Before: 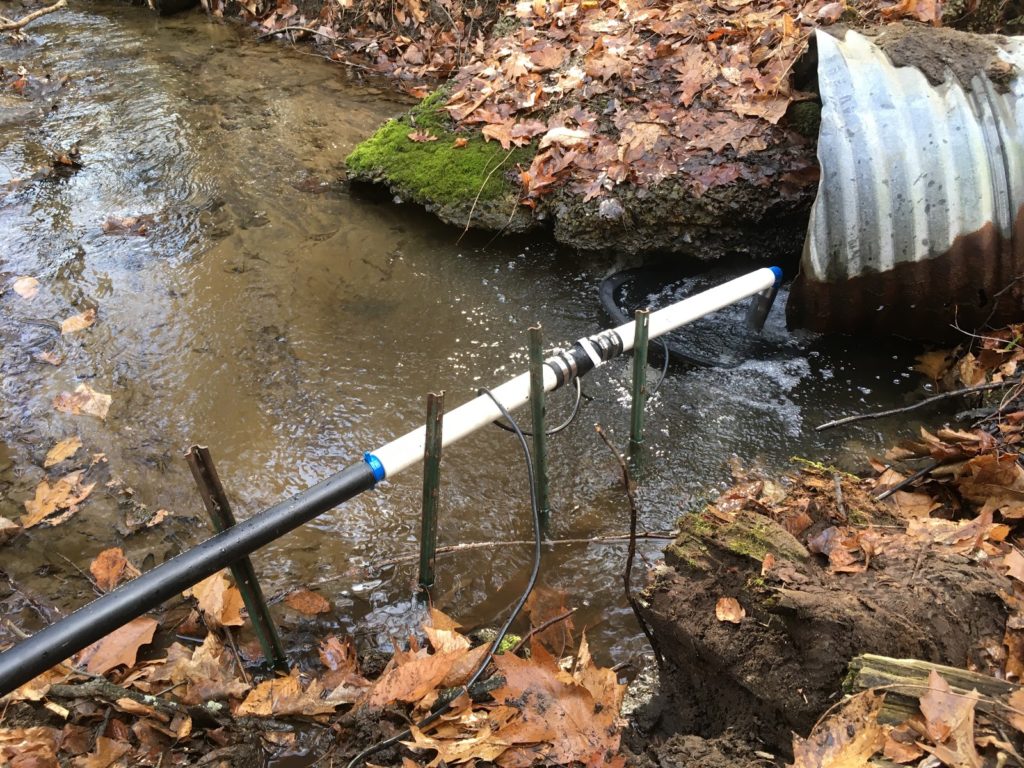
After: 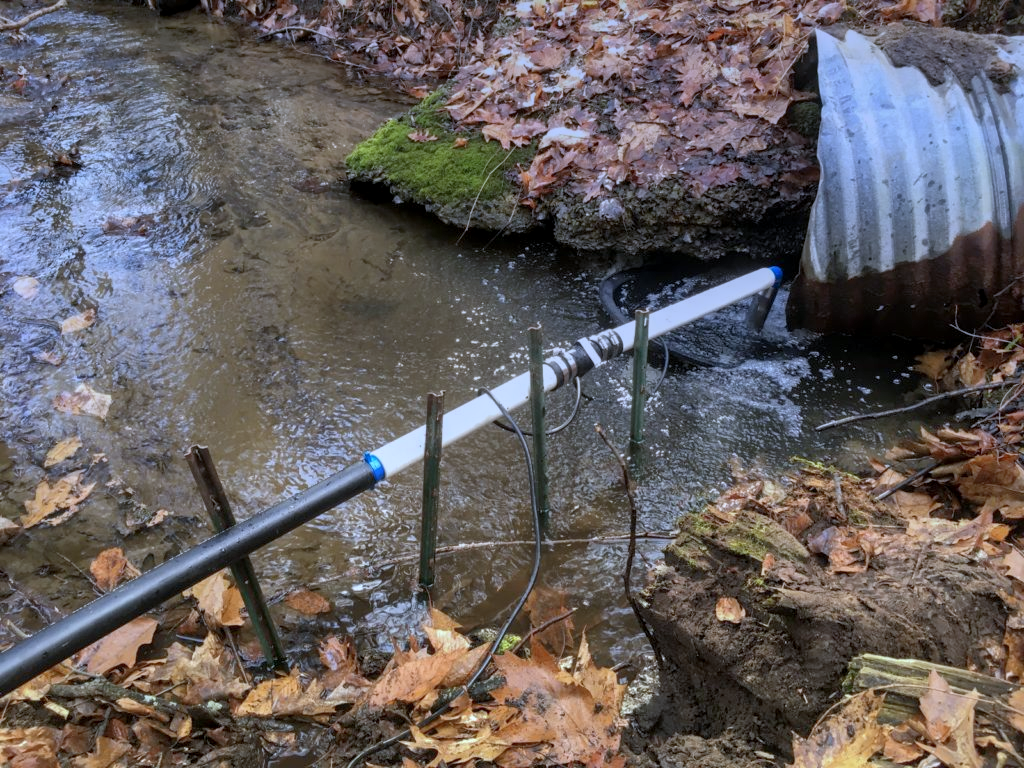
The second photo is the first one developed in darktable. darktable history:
local contrast: on, module defaults
graduated density: hue 238.83°, saturation 50%
shadows and highlights: on, module defaults
white balance: red 0.924, blue 1.095
